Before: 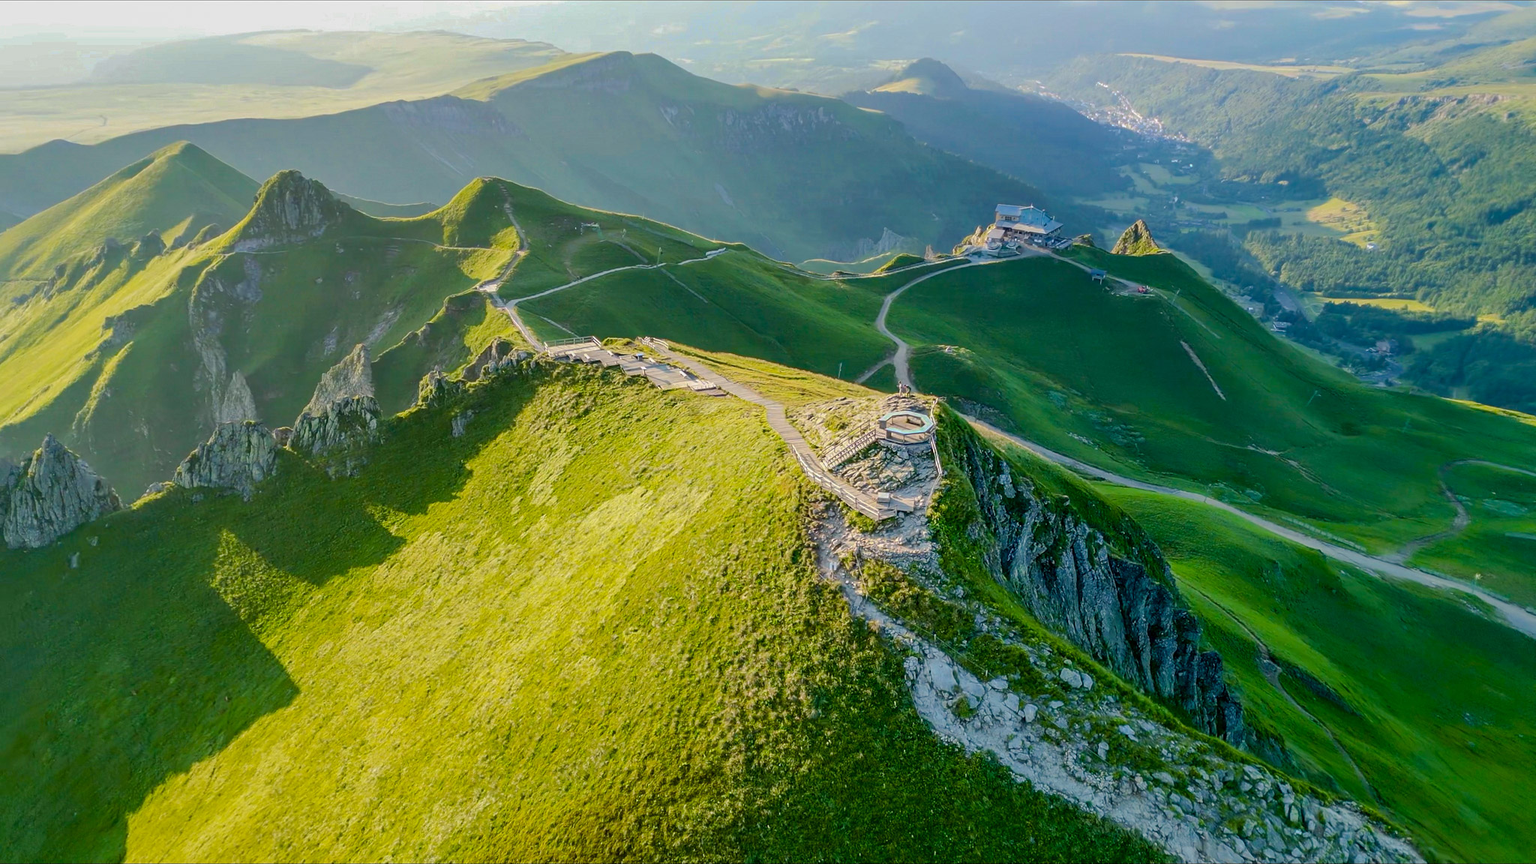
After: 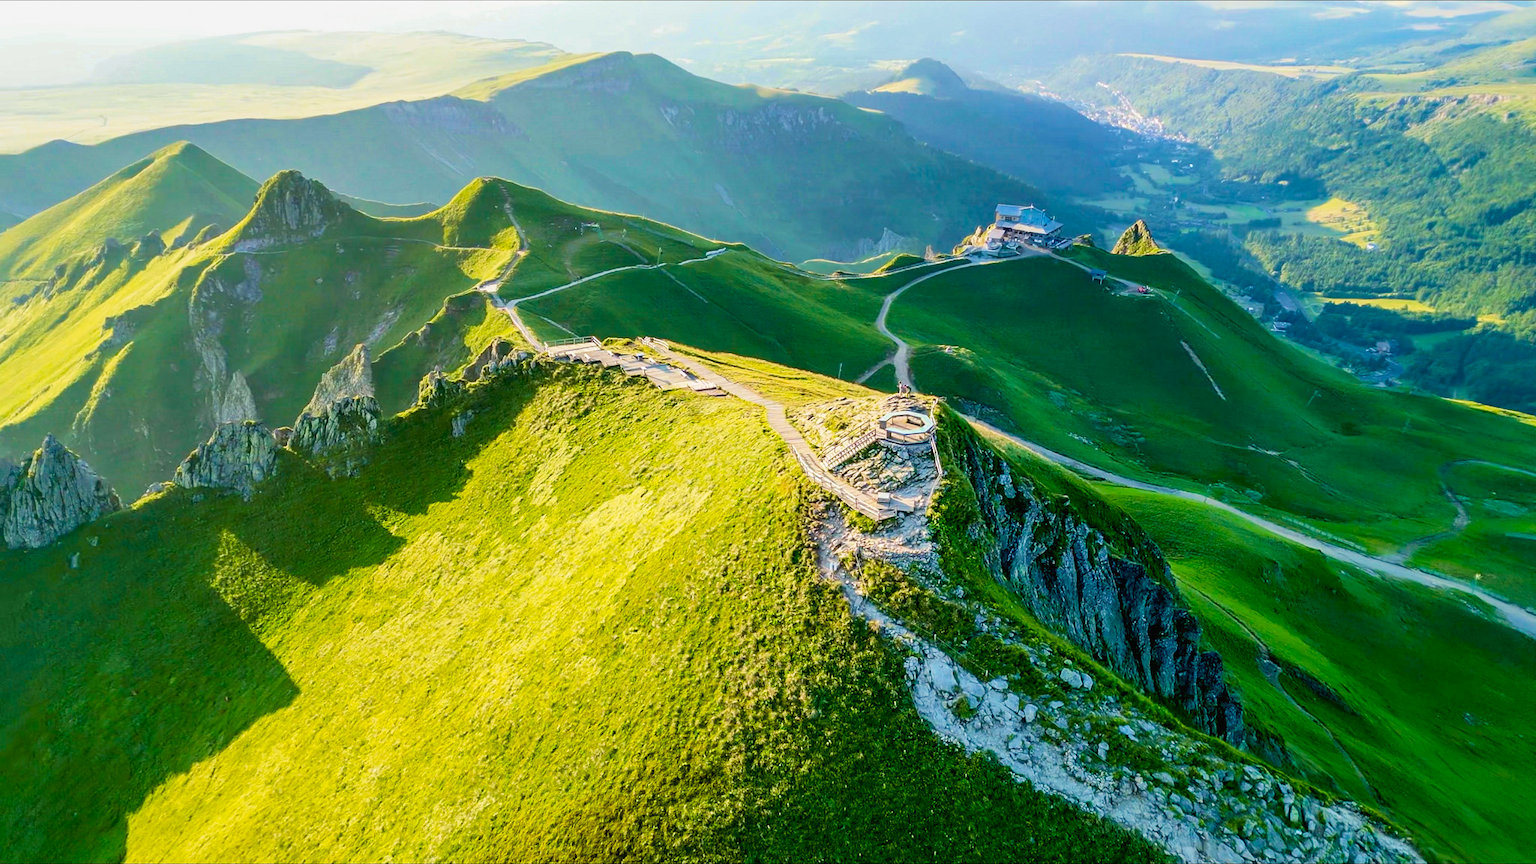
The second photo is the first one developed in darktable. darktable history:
tone curve: curves: ch0 [(0, 0.013) (0.054, 0.018) (0.205, 0.191) (0.289, 0.292) (0.39, 0.424) (0.493, 0.551) (0.647, 0.752) (0.778, 0.895) (1, 0.998)]; ch1 [(0, 0) (0.385, 0.343) (0.439, 0.415) (0.494, 0.495) (0.501, 0.501) (0.51, 0.509) (0.54, 0.546) (0.586, 0.606) (0.66, 0.701) (0.783, 0.804) (1, 1)]; ch2 [(0, 0) (0.32, 0.281) (0.403, 0.399) (0.441, 0.428) (0.47, 0.469) (0.498, 0.496) (0.524, 0.538) (0.566, 0.579) (0.633, 0.665) (0.7, 0.711) (1, 1)], preserve colors none
velvia: on, module defaults
